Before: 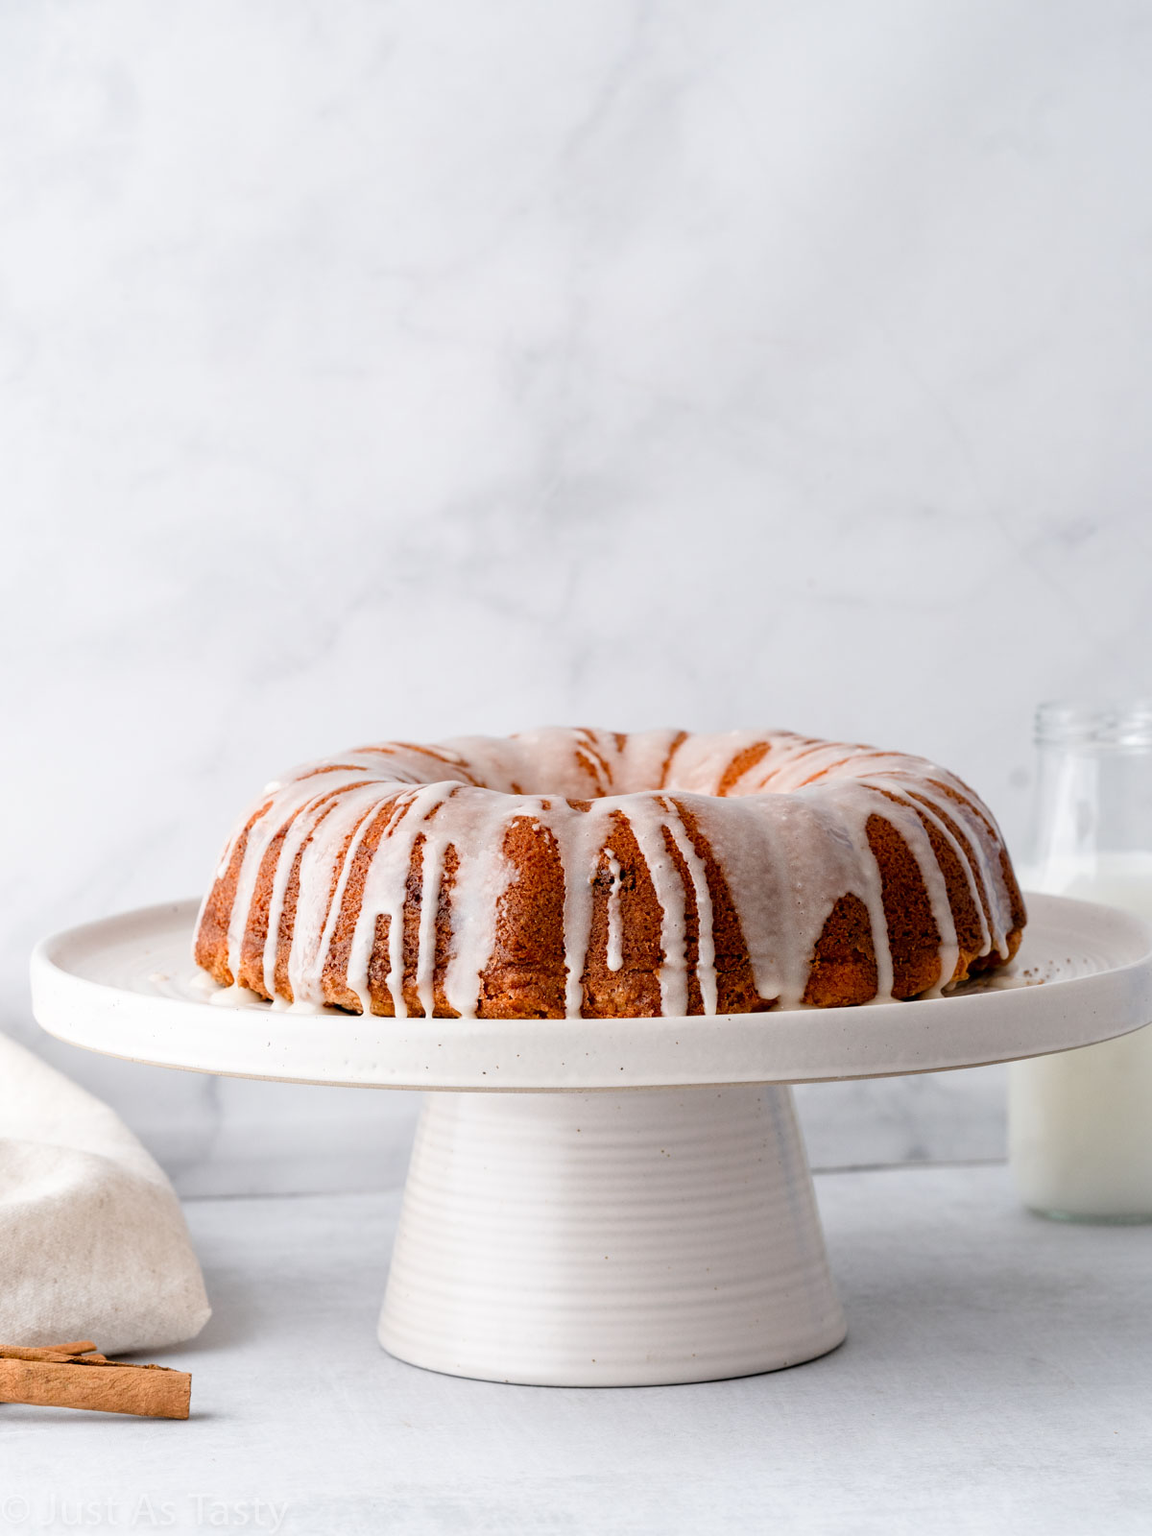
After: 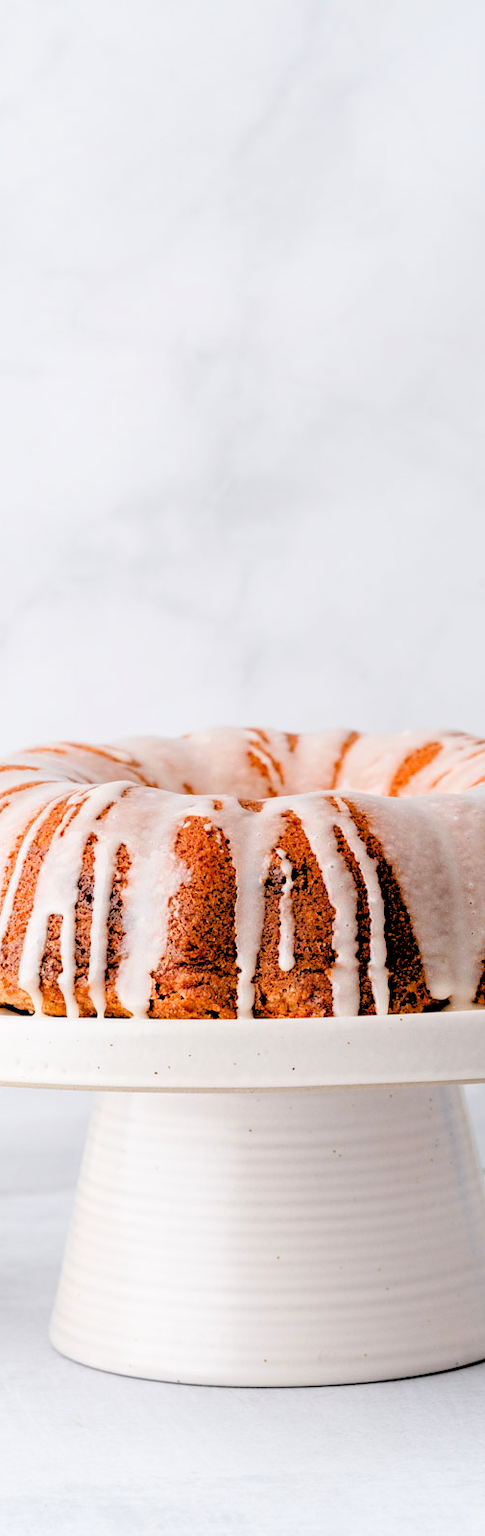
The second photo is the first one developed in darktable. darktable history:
crop: left 28.583%, right 29.231%
rgb levels: levels [[0.027, 0.429, 0.996], [0, 0.5, 1], [0, 0.5, 1]]
